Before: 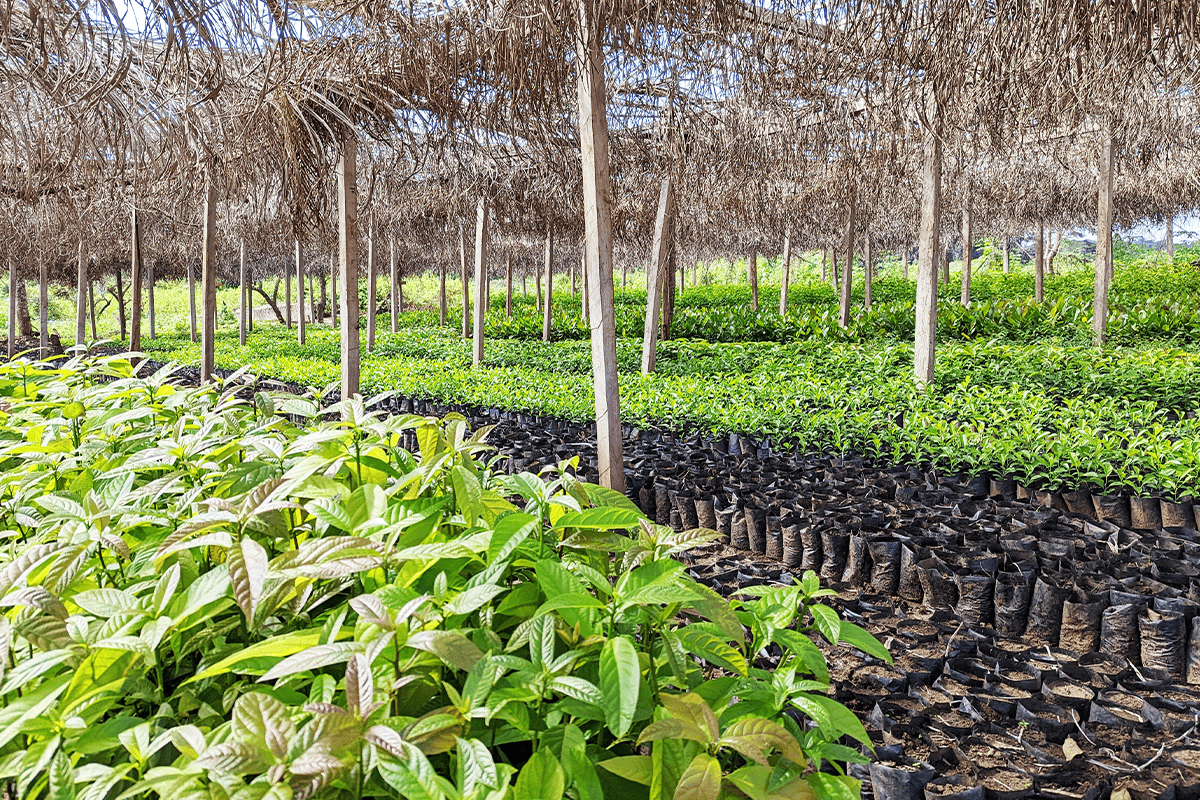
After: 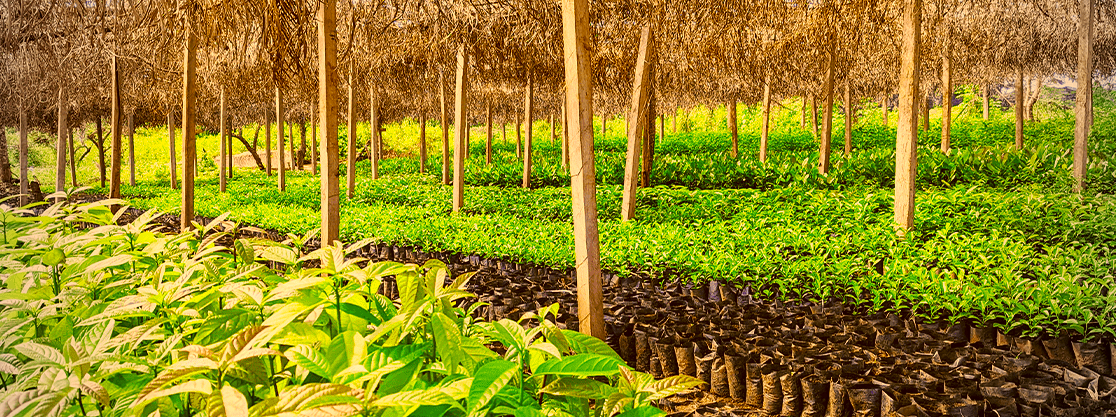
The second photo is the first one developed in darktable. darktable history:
white balance: red 0.983, blue 1.036
crop: left 1.744%, top 19.225%, right 5.069%, bottom 28.357%
color correction: highlights a* 10.44, highlights b* 30.04, shadows a* 2.73, shadows b* 17.51, saturation 1.72
vignetting: fall-off start 71.74%
